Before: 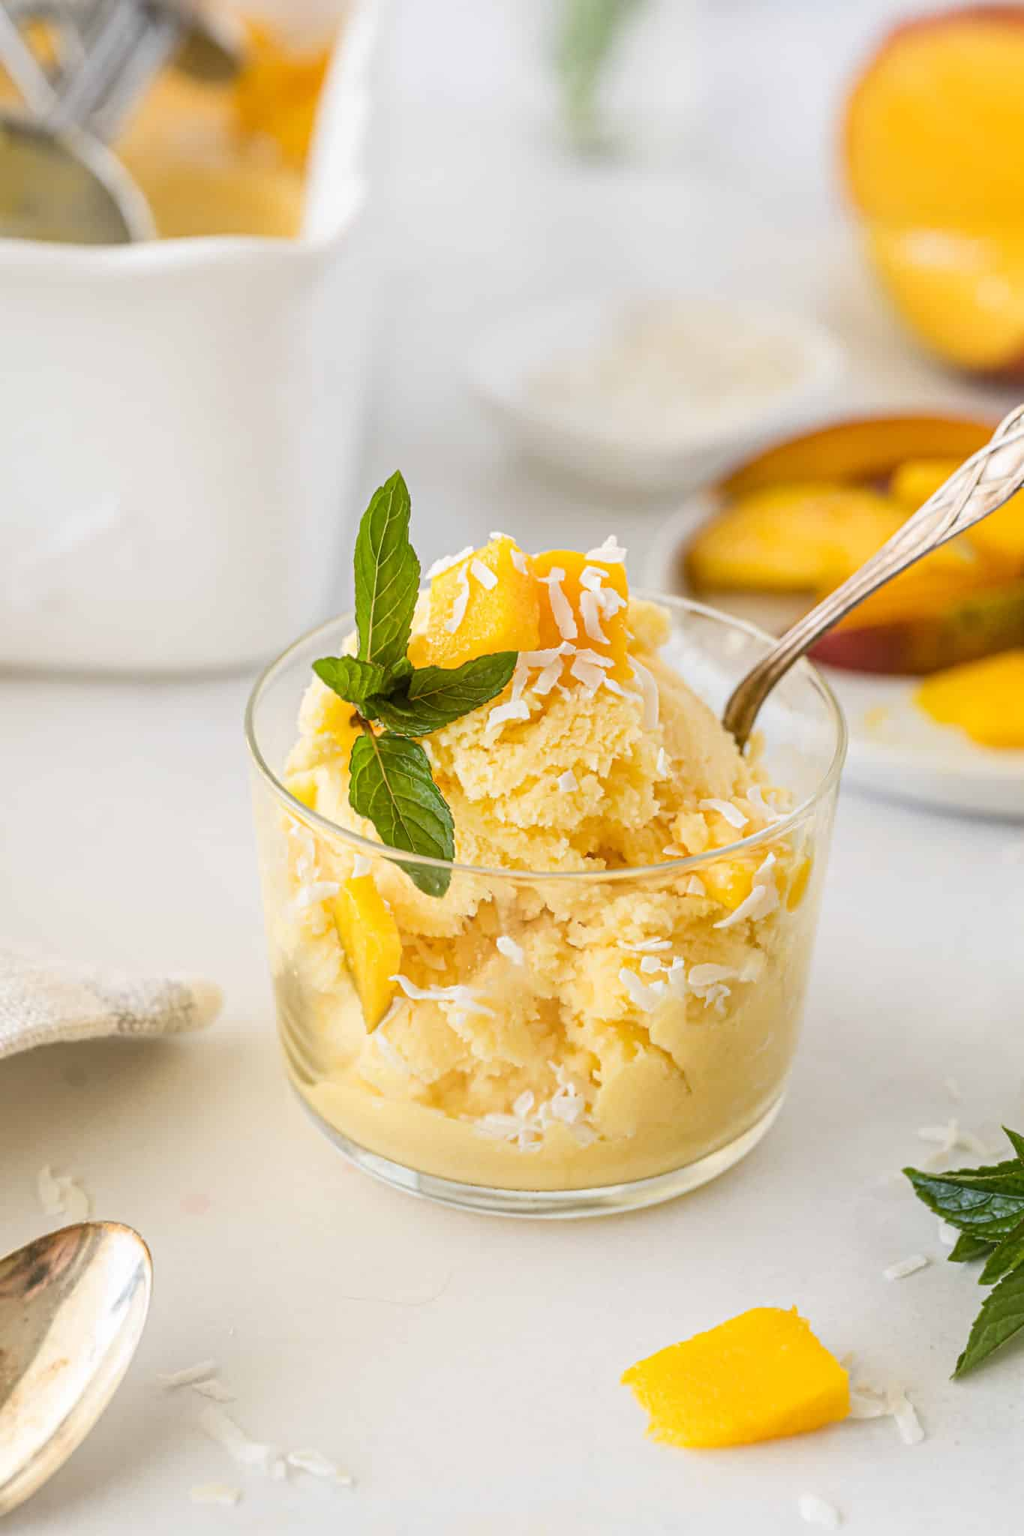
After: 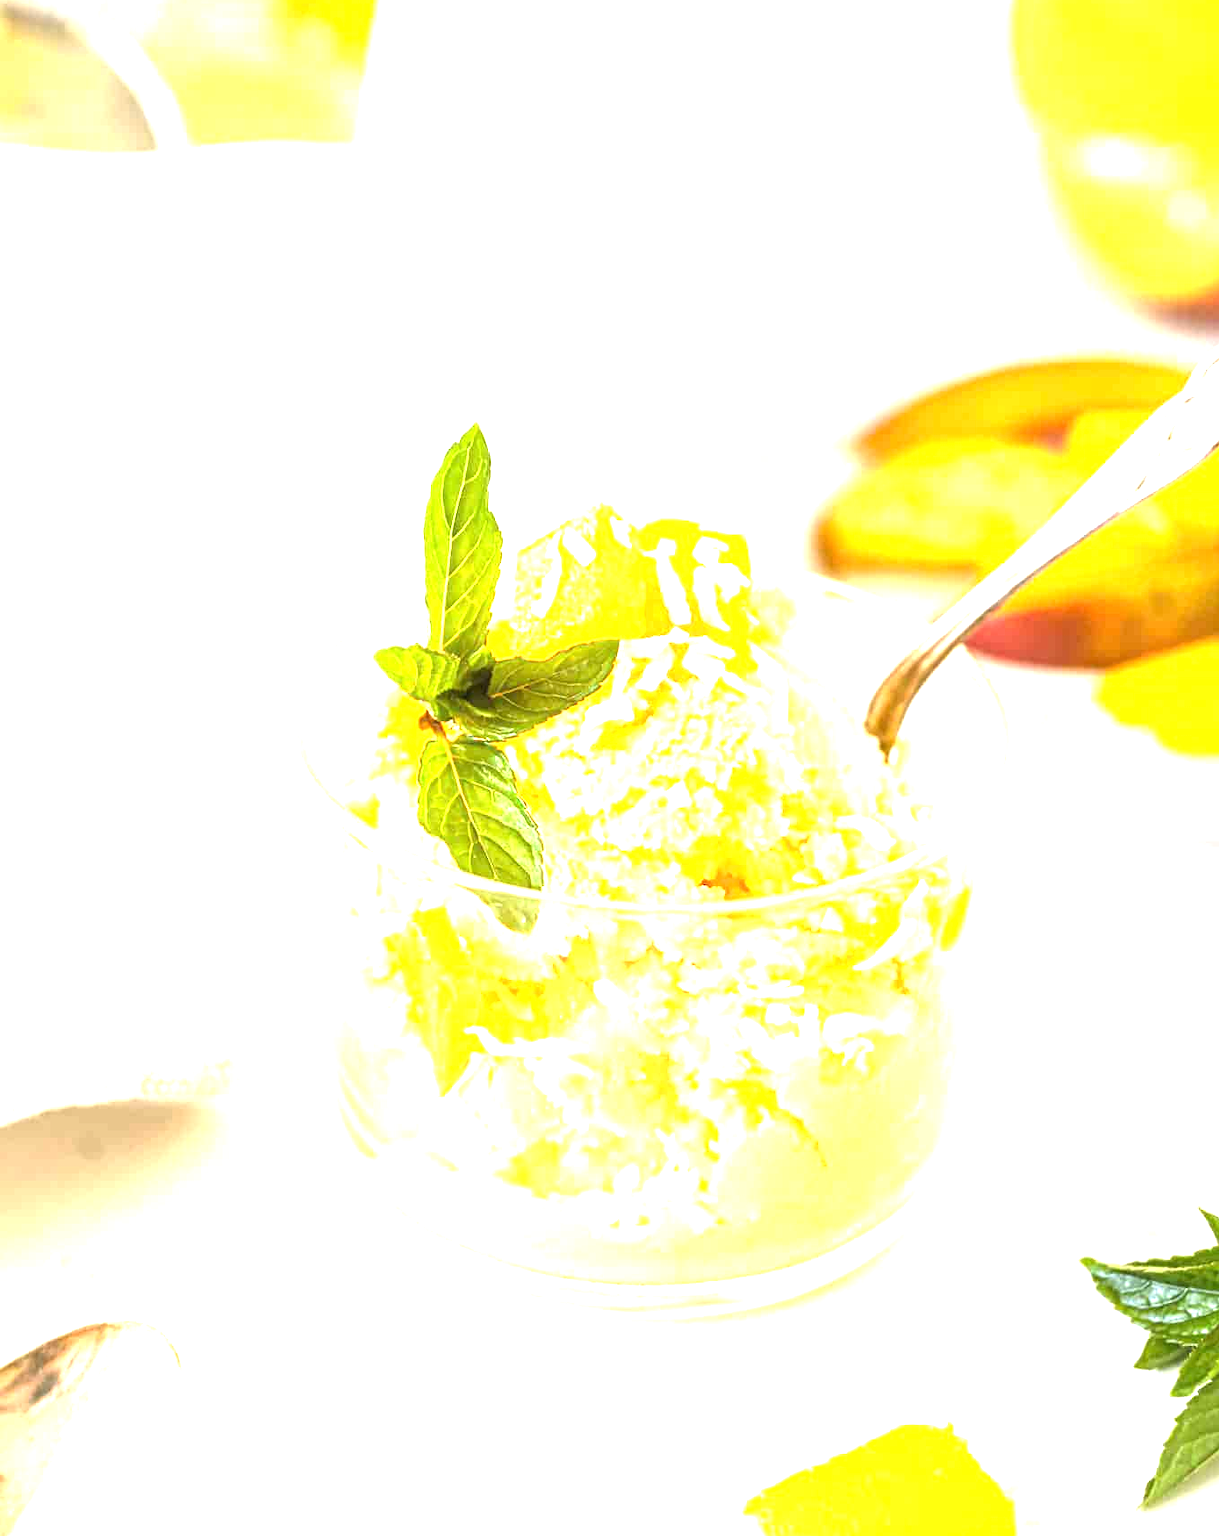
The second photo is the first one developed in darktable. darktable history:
crop: top 7.625%, bottom 8.027%
exposure: black level correction 0, exposure 1.975 EV, compensate exposure bias true, compensate highlight preservation false
